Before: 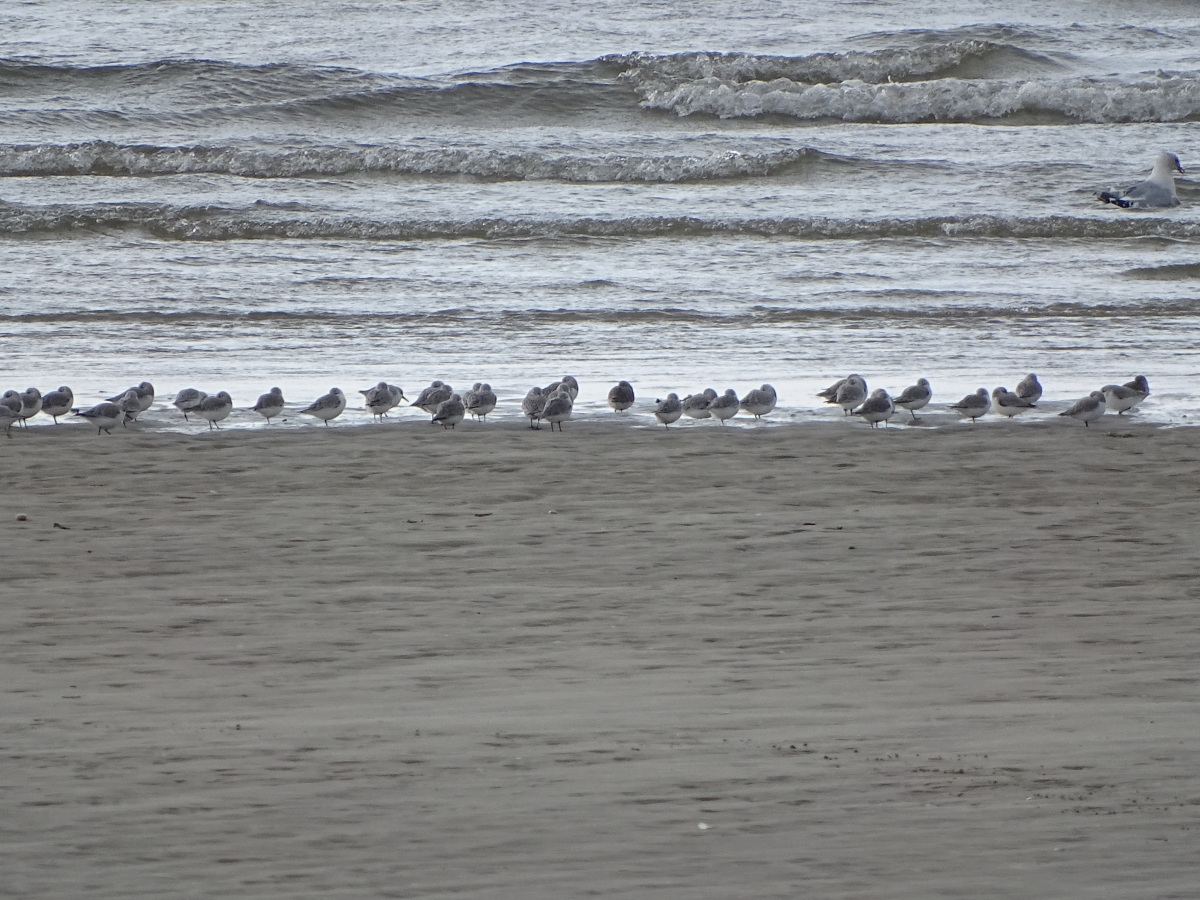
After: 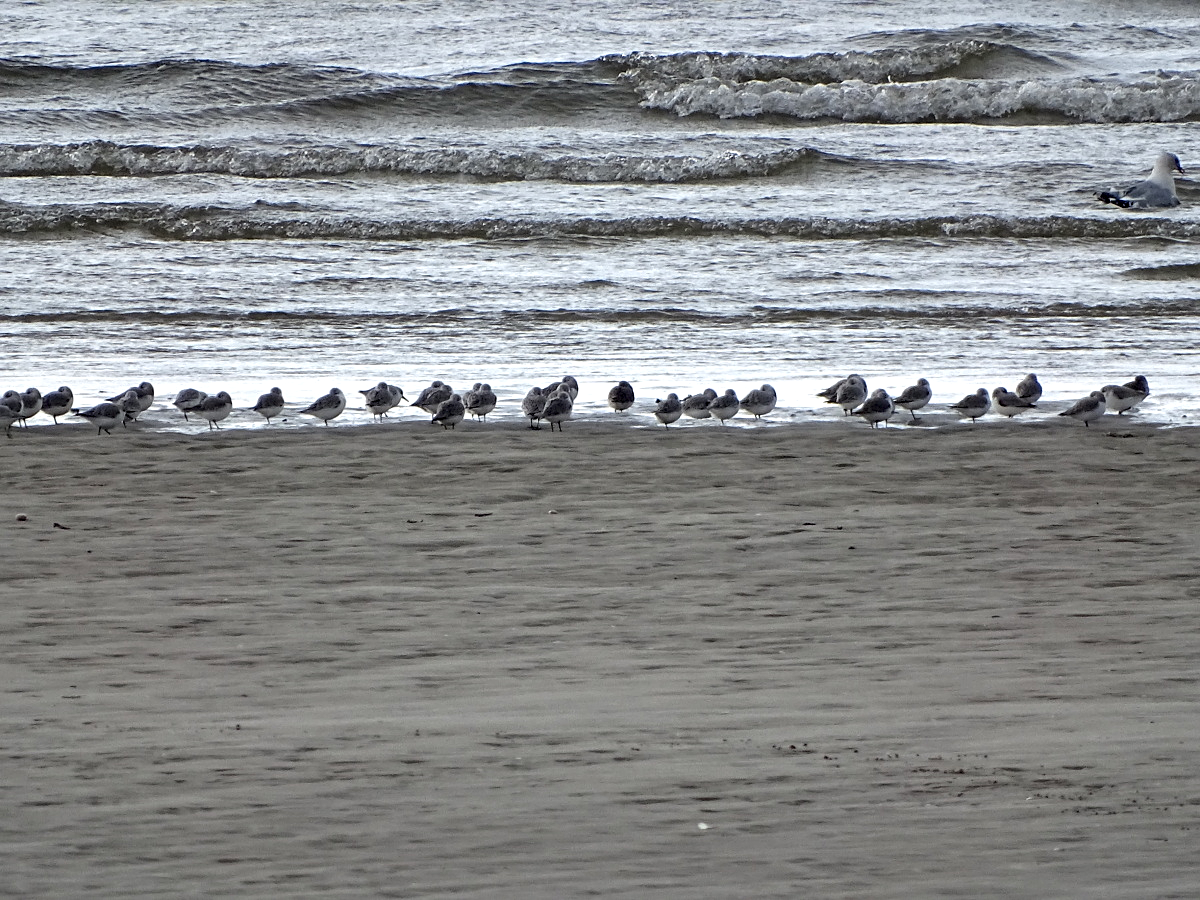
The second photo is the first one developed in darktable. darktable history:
contrast equalizer: octaves 7, y [[0.6 ×6], [0.55 ×6], [0 ×6], [0 ×6], [0 ×6]]
sharpen: amount 0.2
